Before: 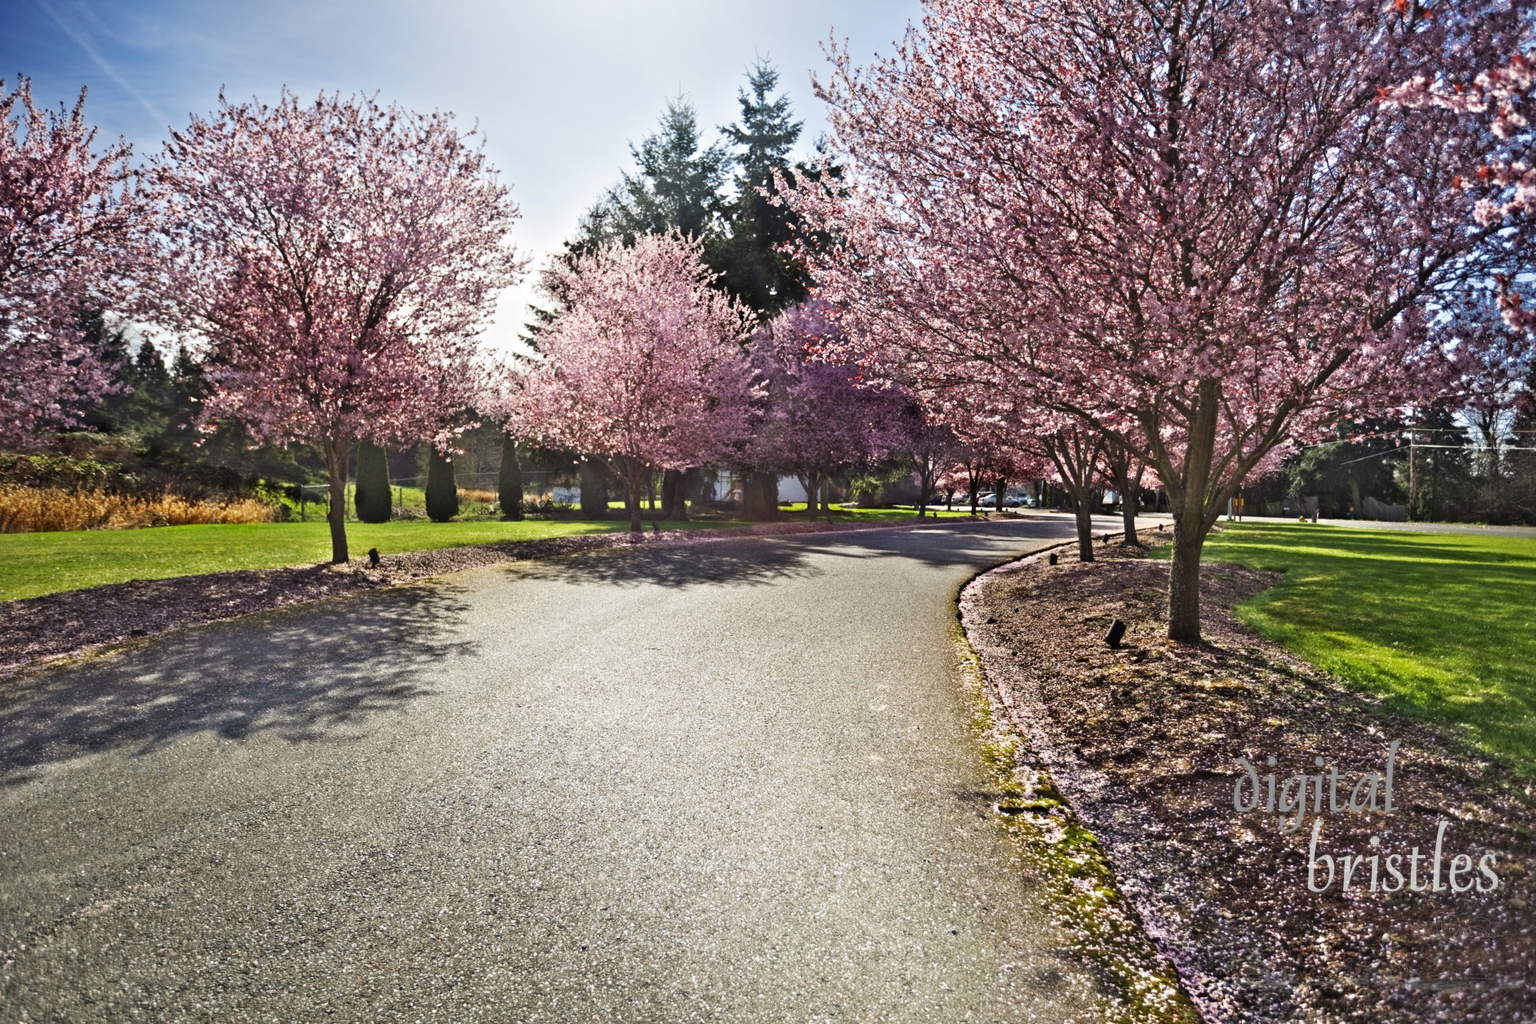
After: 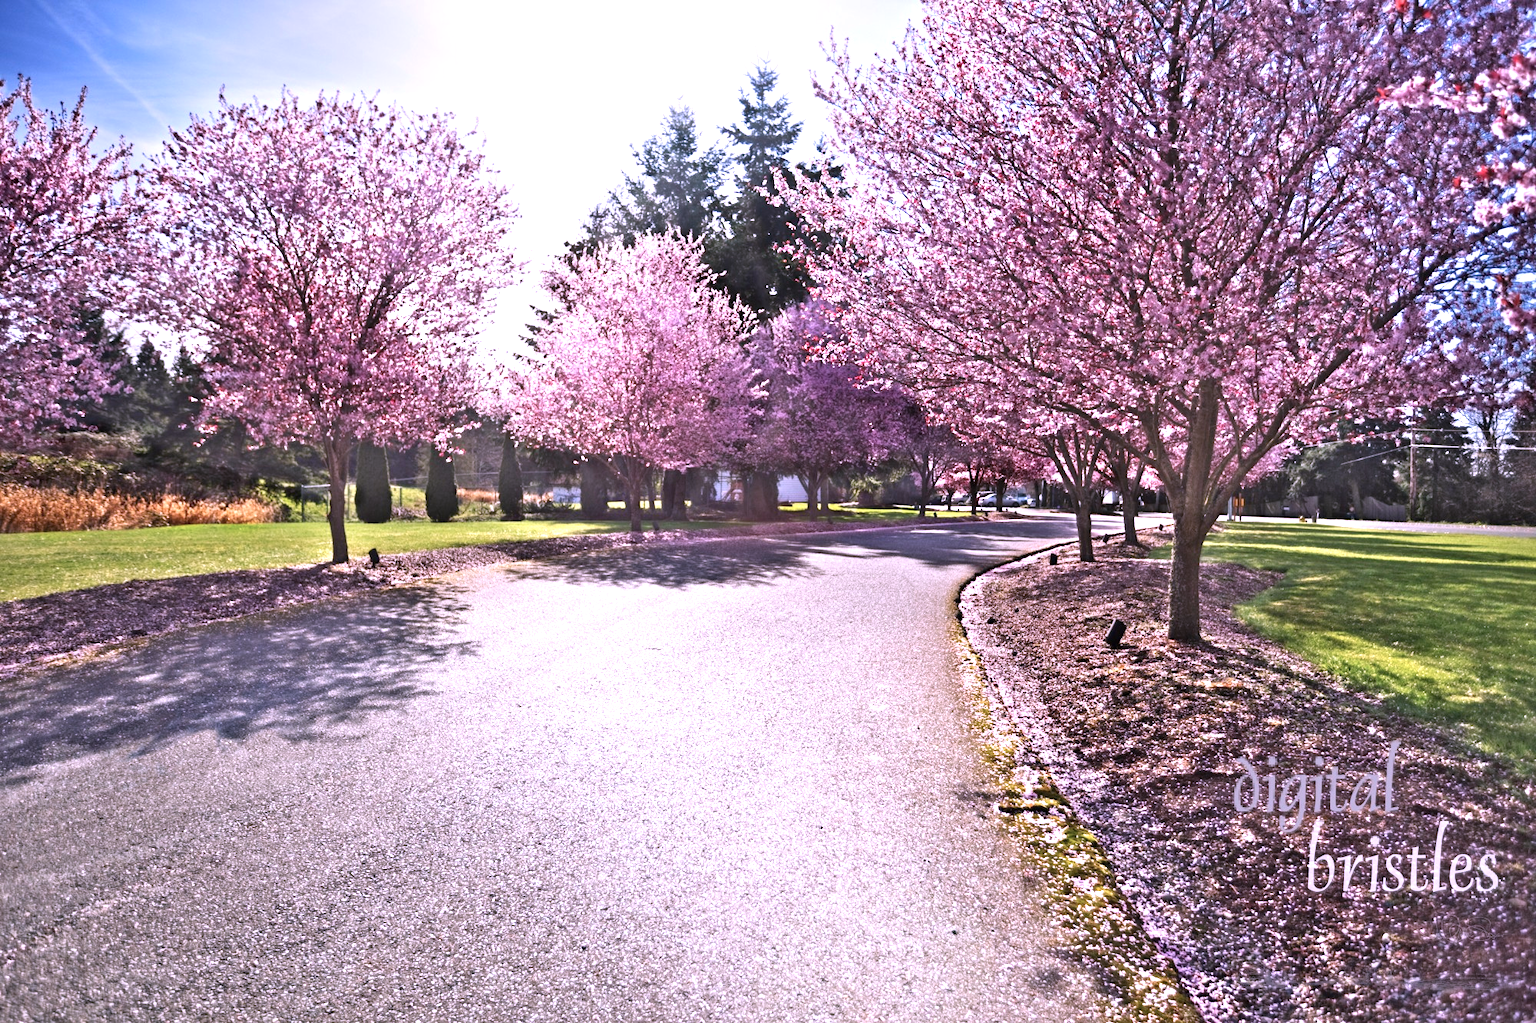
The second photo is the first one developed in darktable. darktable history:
exposure: exposure 0.734 EV, compensate highlight preservation false
color correction: highlights a* 15.13, highlights b* -25.05
